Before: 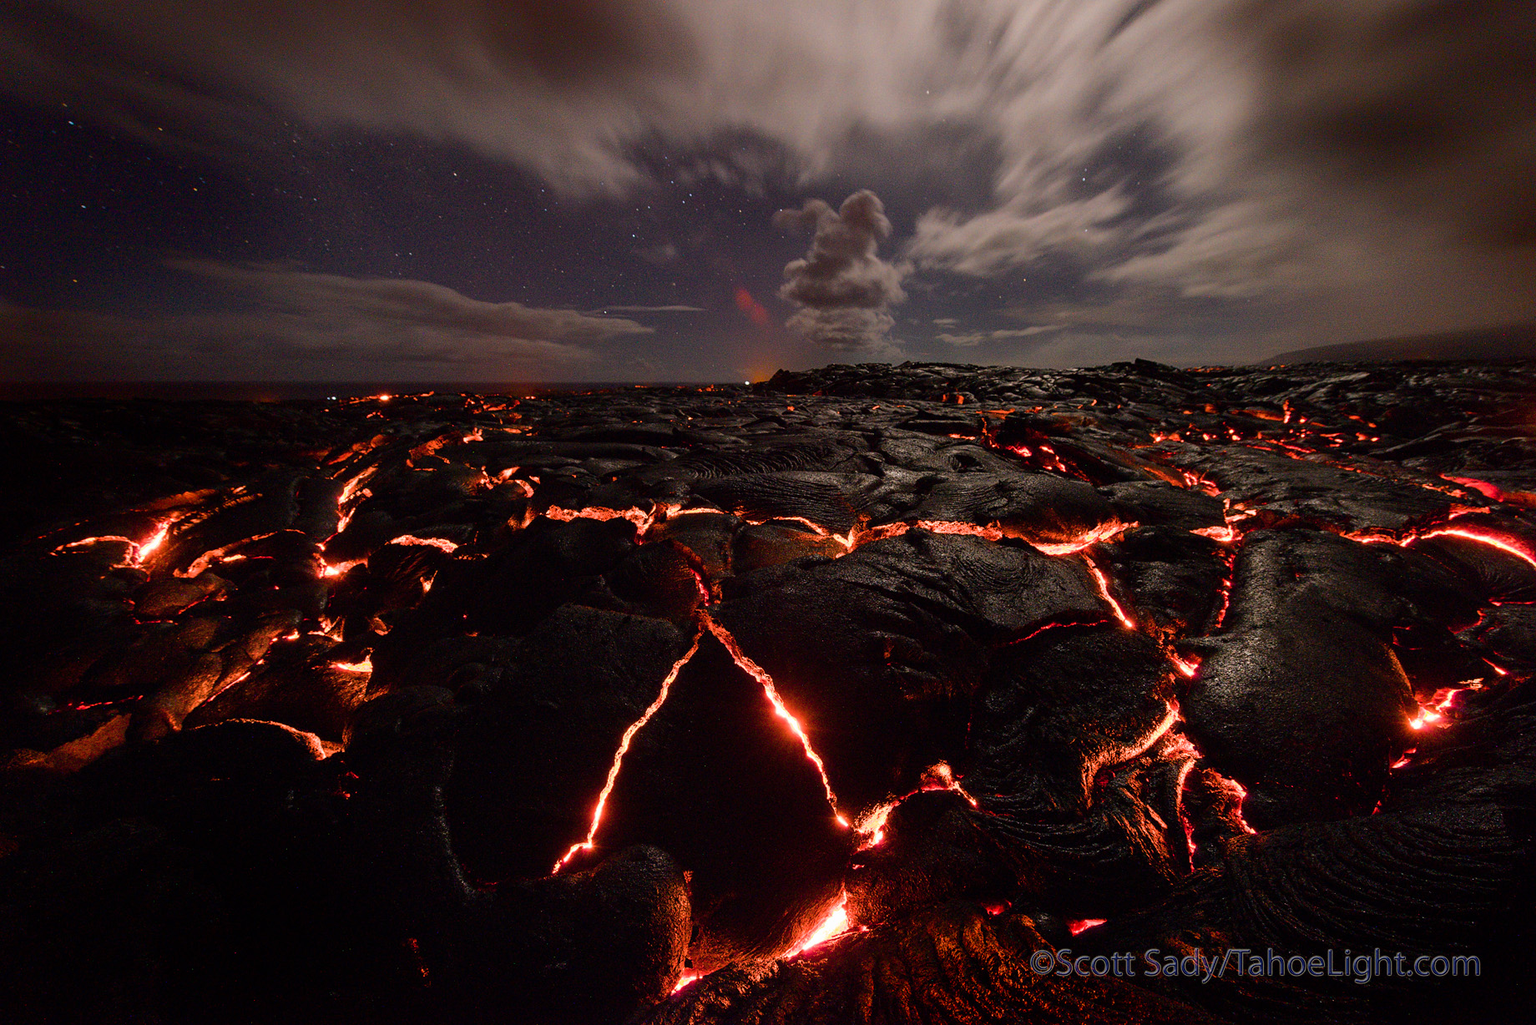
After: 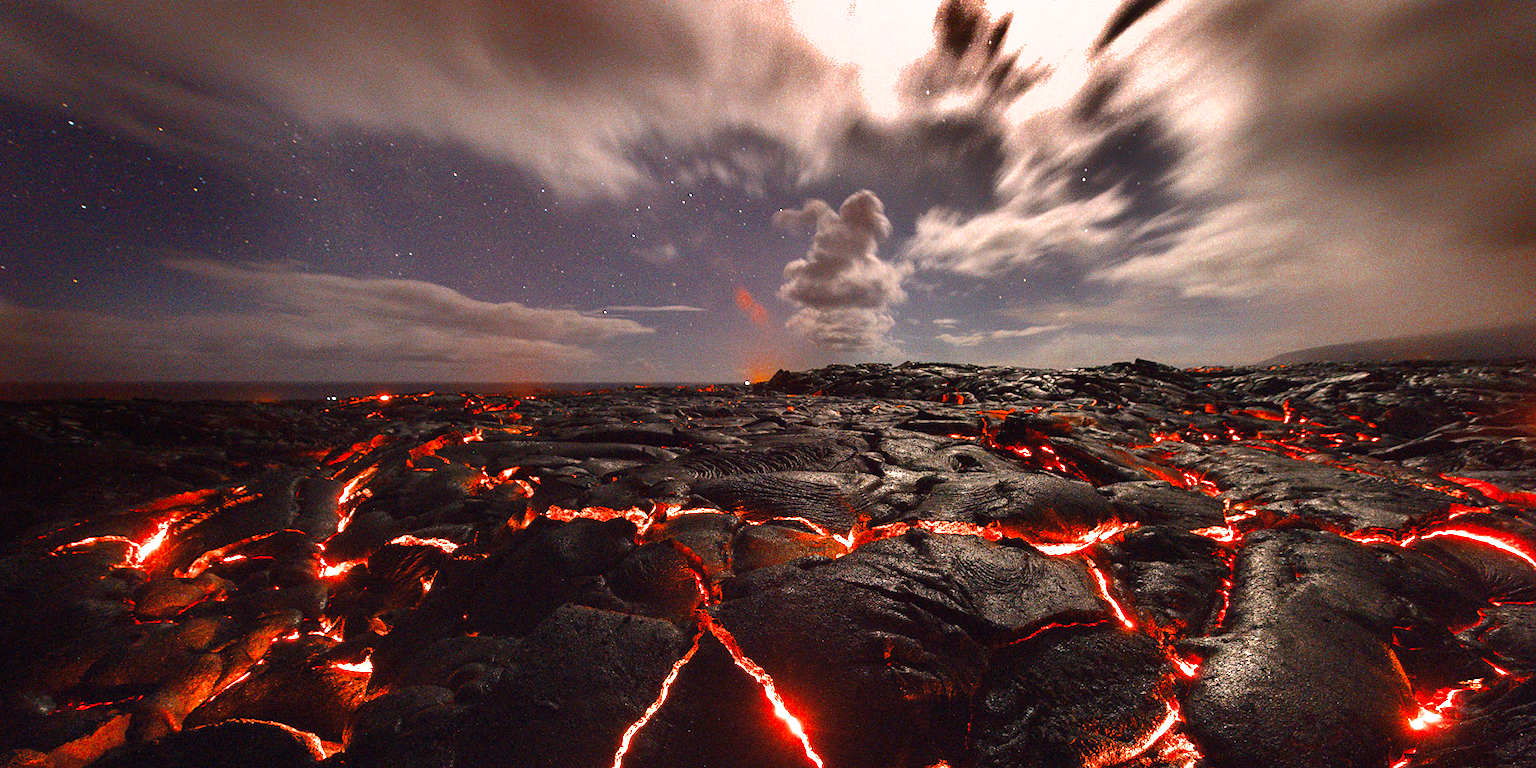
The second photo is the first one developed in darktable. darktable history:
shadows and highlights: shadows 19.13, highlights -83.41, soften with gaussian
color zones: curves: ch0 [(0, 0.5) (0.125, 0.4) (0.25, 0.5) (0.375, 0.4) (0.5, 0.4) (0.625, 0.6) (0.75, 0.6) (0.875, 0.5)]; ch1 [(0, 0.4) (0.125, 0.5) (0.25, 0.4) (0.375, 0.4) (0.5, 0.4) (0.625, 0.4) (0.75, 0.5) (0.875, 0.4)]; ch2 [(0, 0.6) (0.125, 0.5) (0.25, 0.5) (0.375, 0.6) (0.5, 0.6) (0.625, 0.5) (0.75, 0.5) (0.875, 0.5)]
crop: bottom 24.988%
exposure: black level correction 0, exposure 1.5 EV, compensate exposure bias true, compensate highlight preservation false
